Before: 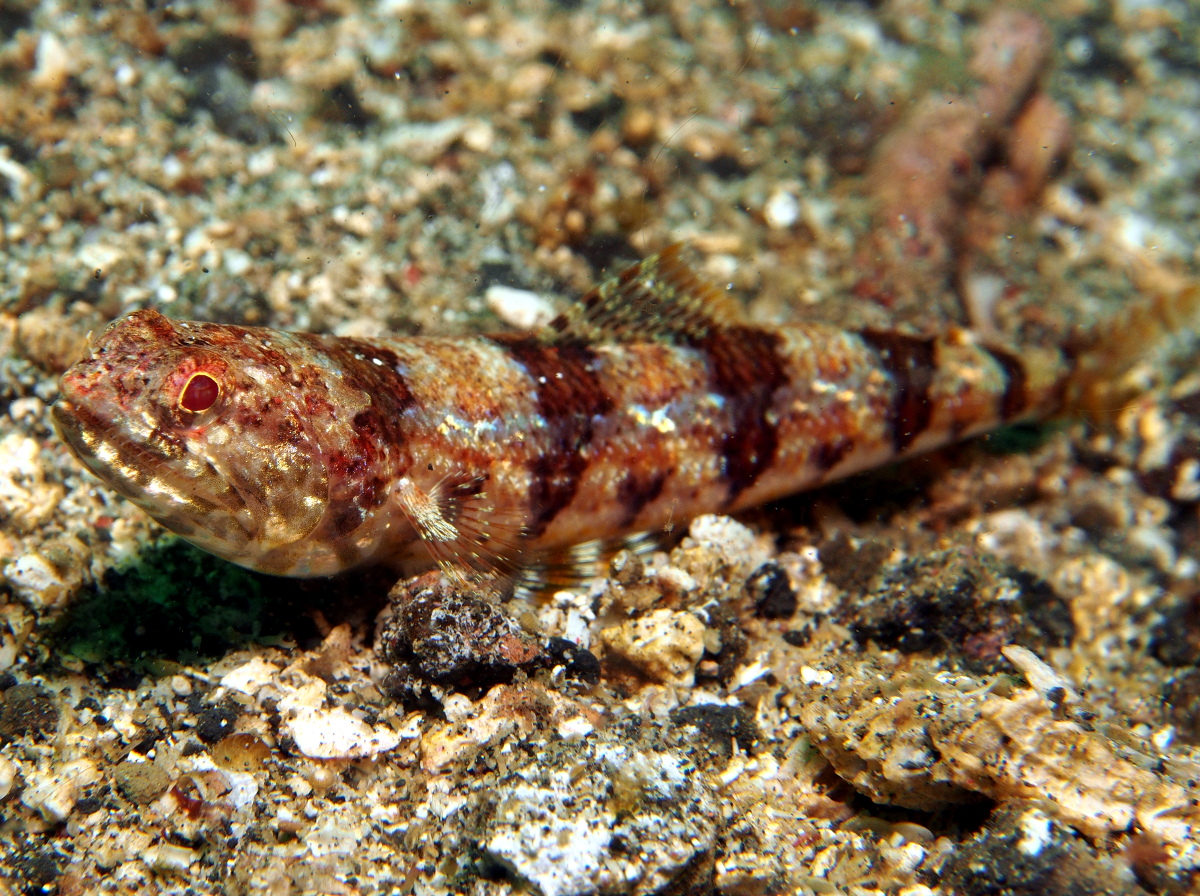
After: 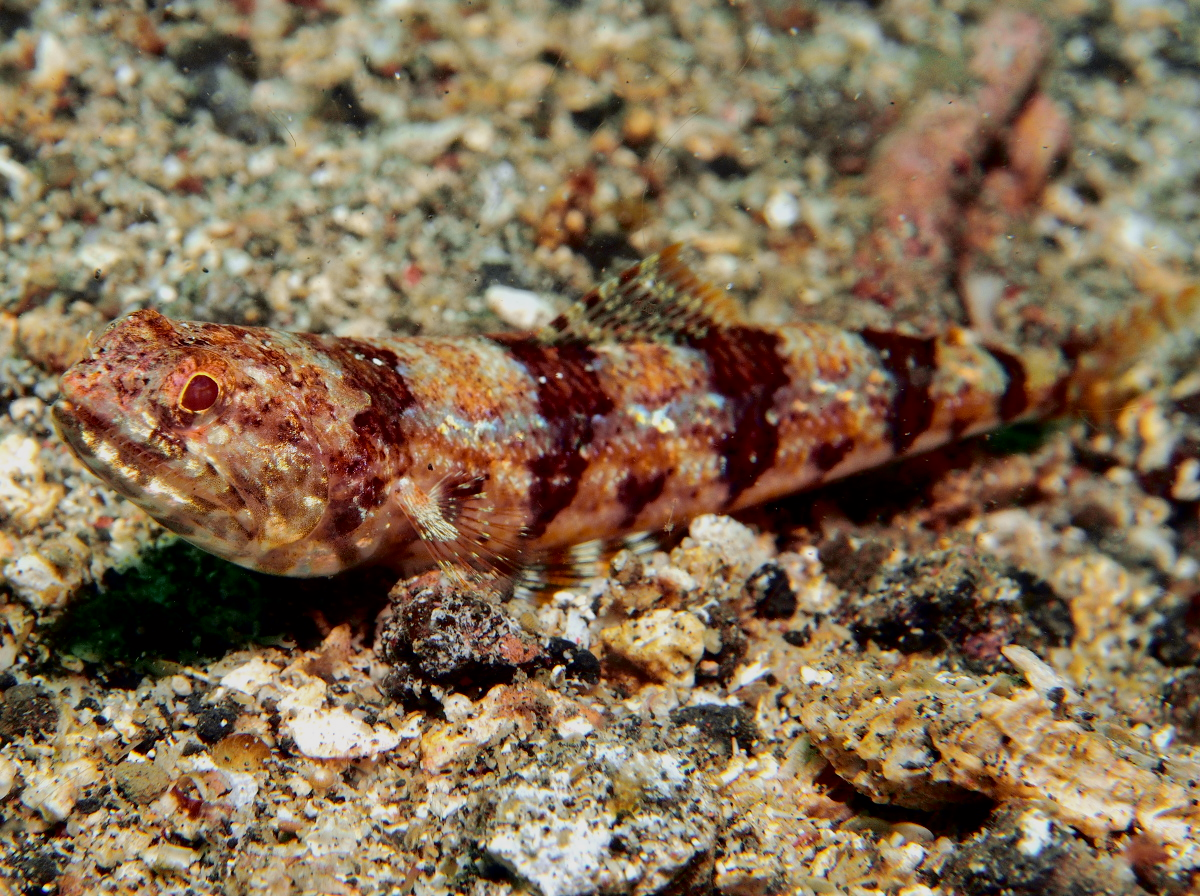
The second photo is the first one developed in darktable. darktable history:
tone curve: curves: ch0 [(0.003, 0) (0.066, 0.017) (0.163, 0.09) (0.264, 0.238) (0.395, 0.421) (0.517, 0.575) (0.633, 0.687) (0.791, 0.814) (1, 1)]; ch1 [(0, 0) (0.149, 0.17) (0.327, 0.339) (0.39, 0.403) (0.456, 0.463) (0.501, 0.502) (0.512, 0.507) (0.53, 0.533) (0.575, 0.592) (0.671, 0.655) (0.729, 0.679) (1, 1)]; ch2 [(0, 0) (0.337, 0.382) (0.464, 0.47) (0.501, 0.502) (0.527, 0.532) (0.563, 0.555) (0.615, 0.61) (0.663, 0.68) (1, 1)], color space Lab, independent channels, preserve colors none
tone equalizer: -8 EV 0.25 EV, -7 EV 0.417 EV, -6 EV 0.417 EV, -5 EV 0.25 EV, -3 EV -0.25 EV, -2 EV -0.417 EV, -1 EV -0.417 EV, +0 EV -0.25 EV, edges refinement/feathering 500, mask exposure compensation -1.57 EV, preserve details guided filter
